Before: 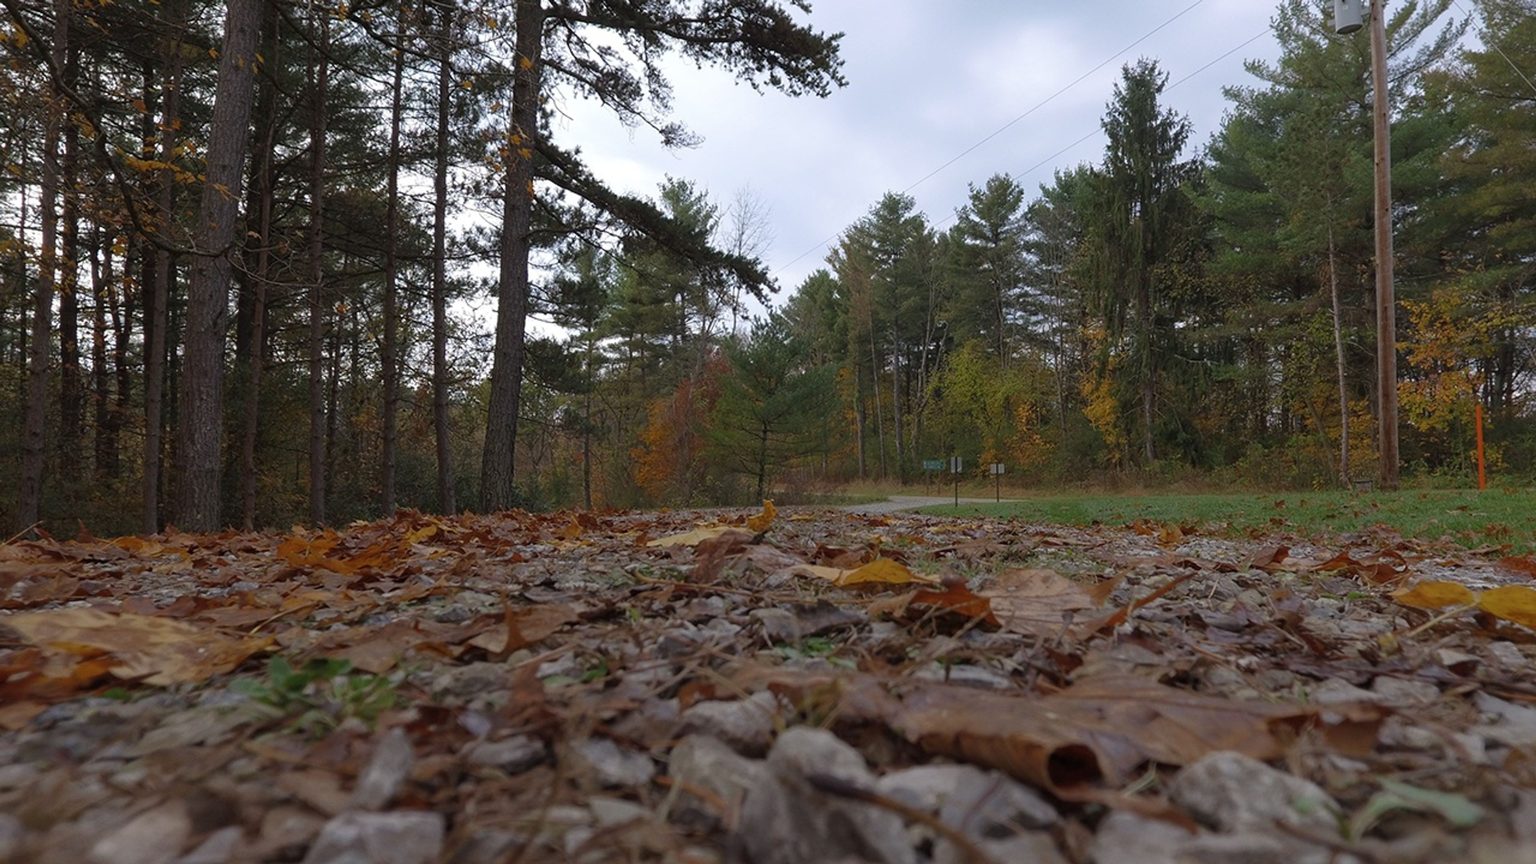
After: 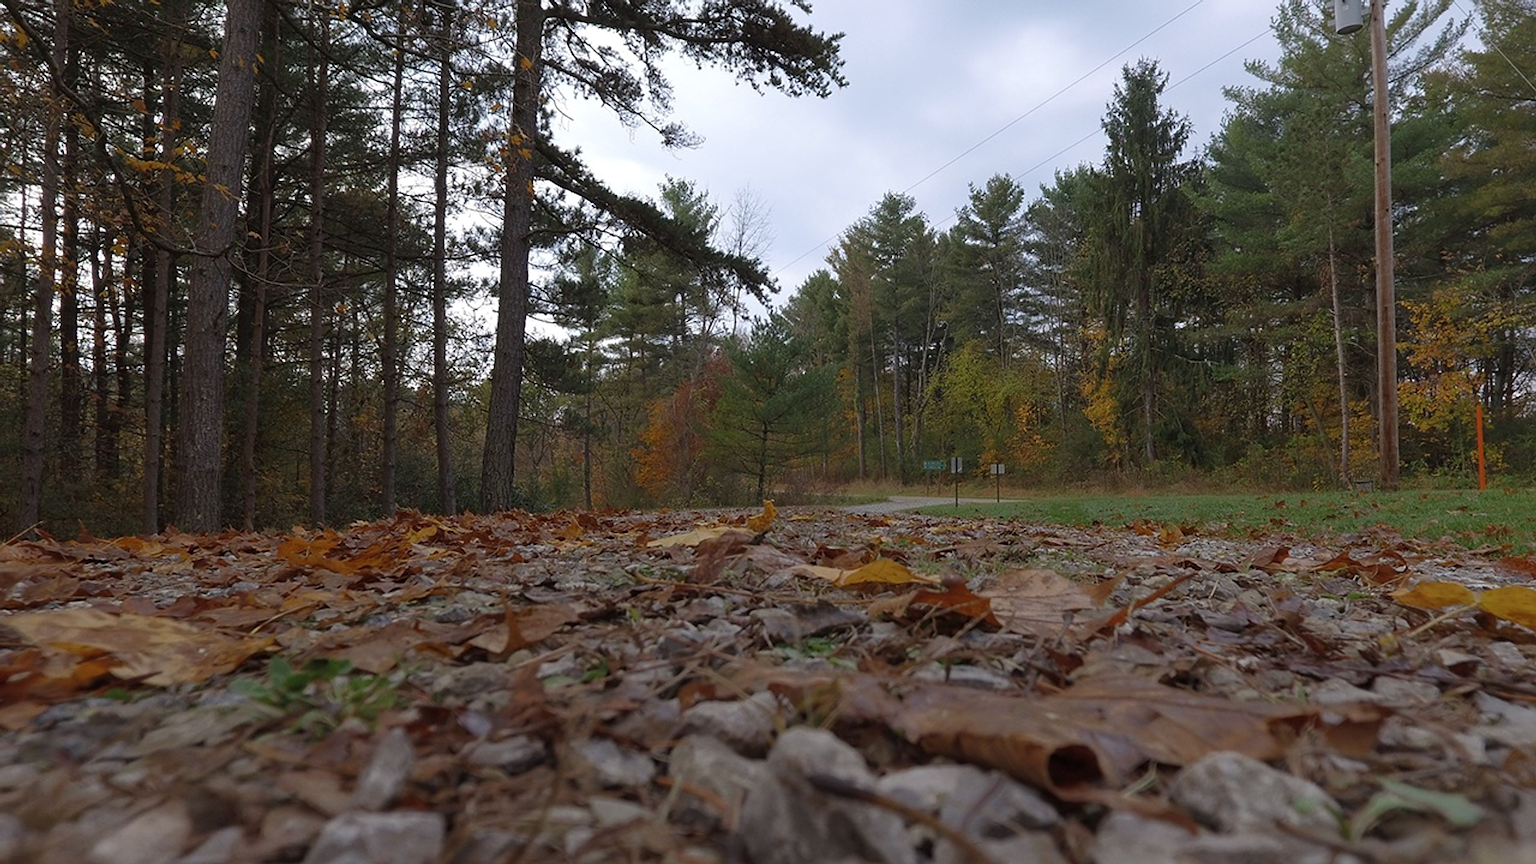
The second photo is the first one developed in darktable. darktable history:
sharpen: on, module defaults
tone equalizer: edges refinement/feathering 500, mask exposure compensation -1.57 EV, preserve details guided filter
